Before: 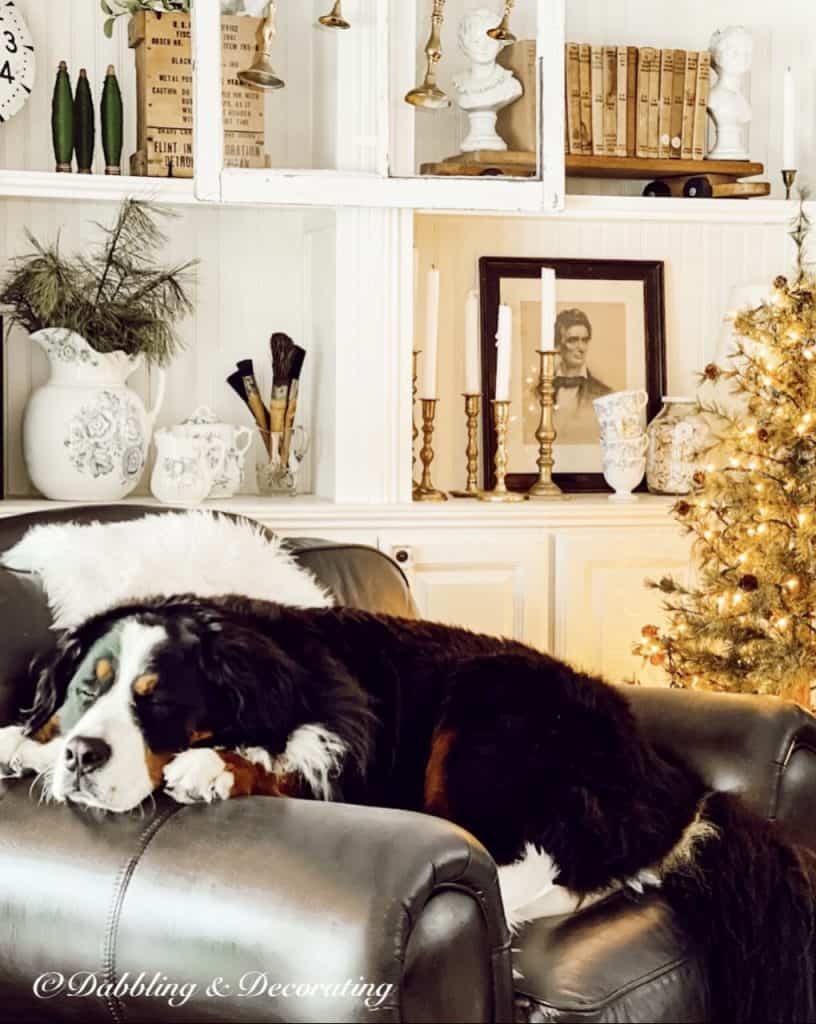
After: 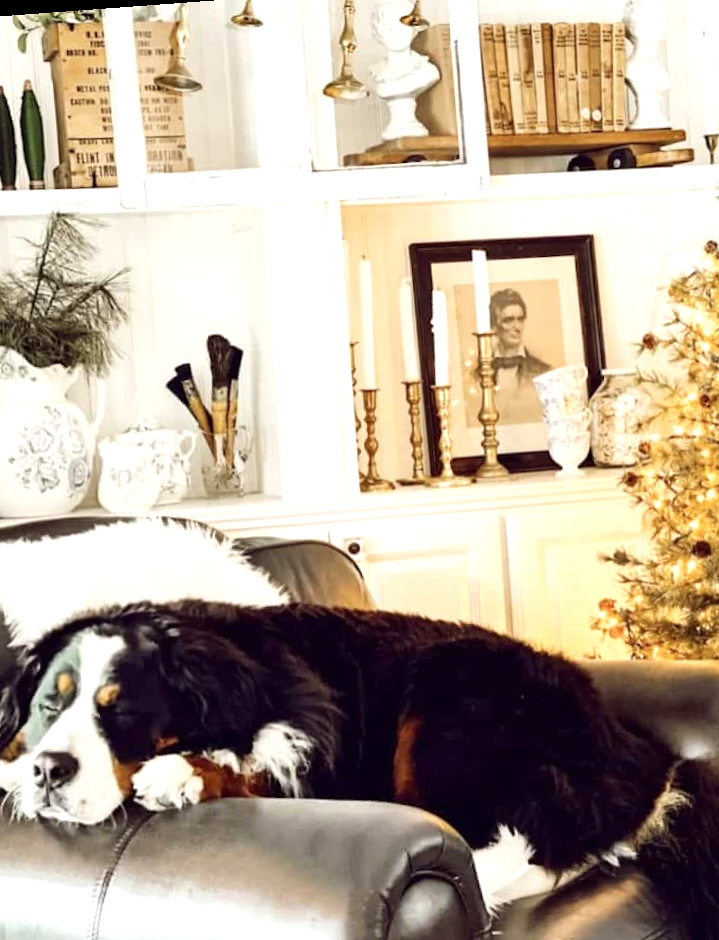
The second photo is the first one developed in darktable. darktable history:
crop: left 9.929%, top 3.475%, right 9.188%, bottom 9.529%
exposure: exposure 0.426 EV, compensate highlight preservation false
rotate and perspective: rotation -4.25°, automatic cropping off
